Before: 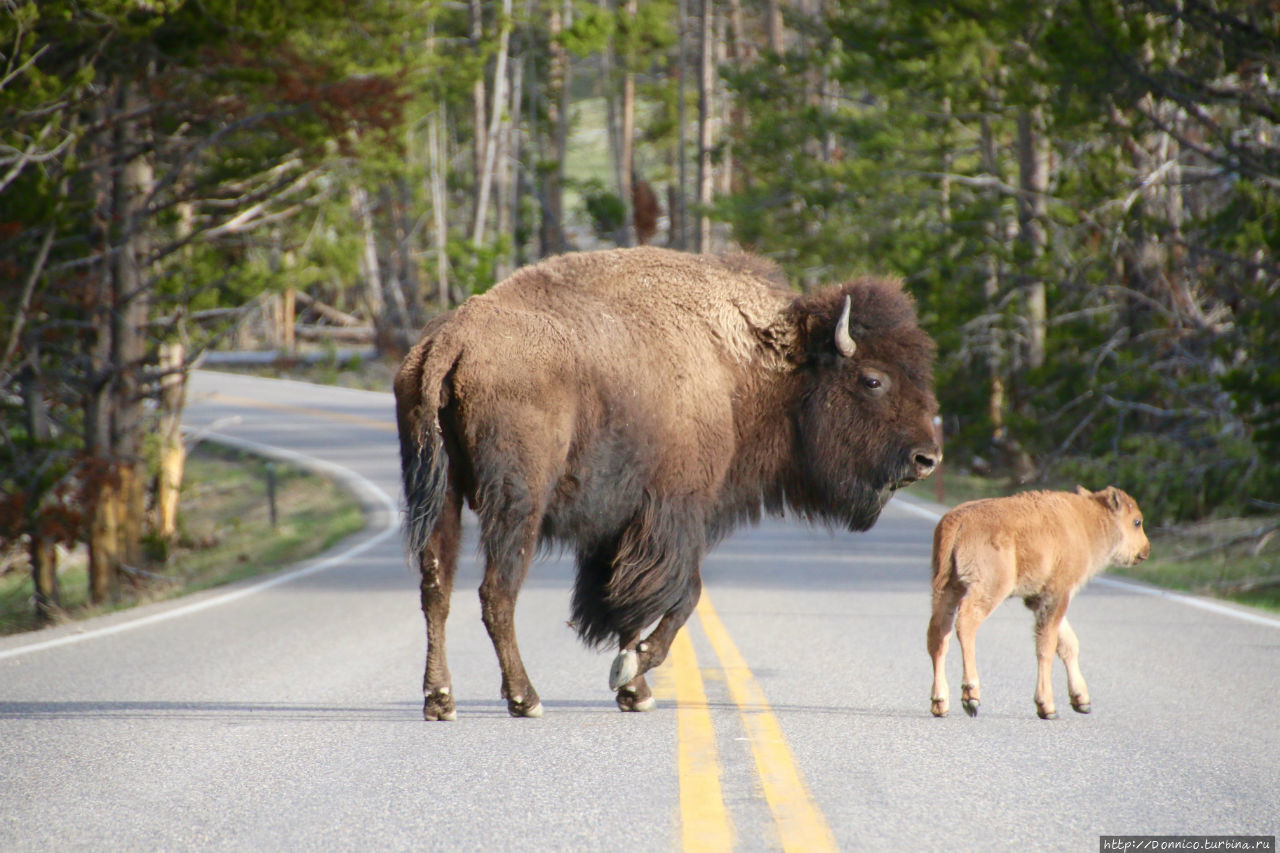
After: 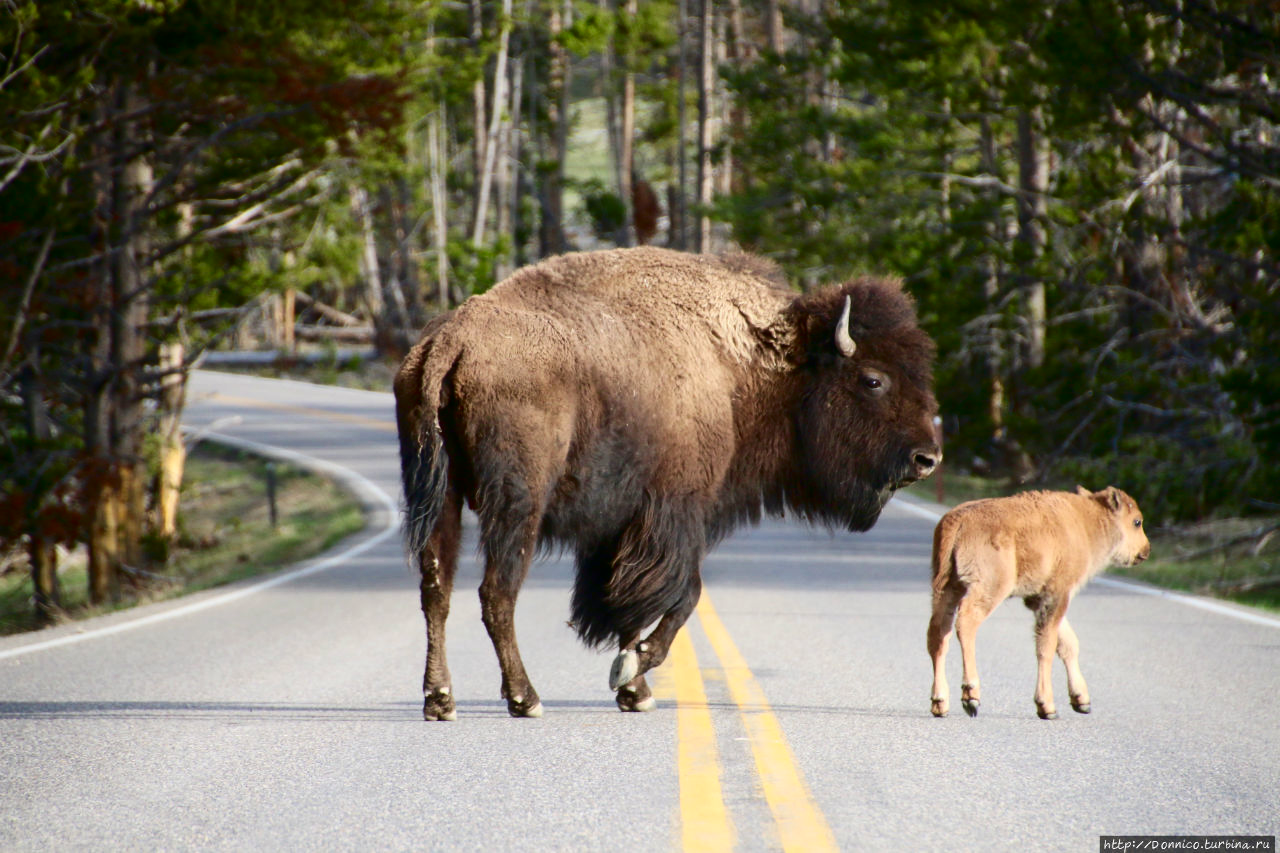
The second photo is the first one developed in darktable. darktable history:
exposure: exposure -0.052 EV, compensate exposure bias true, compensate highlight preservation false
contrast brightness saturation: contrast 0.202, brightness -0.113, saturation 0.099
